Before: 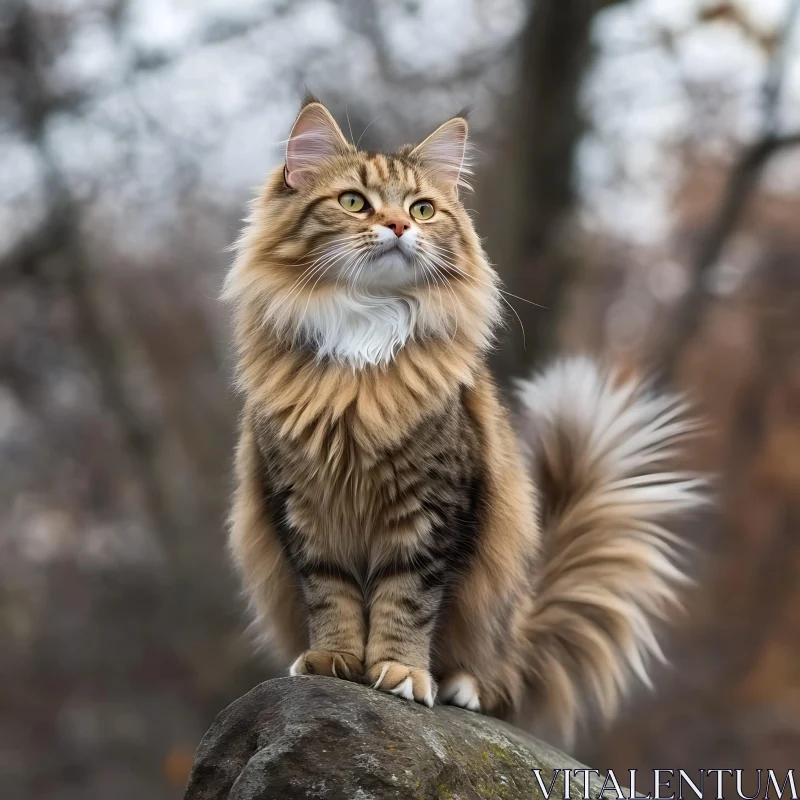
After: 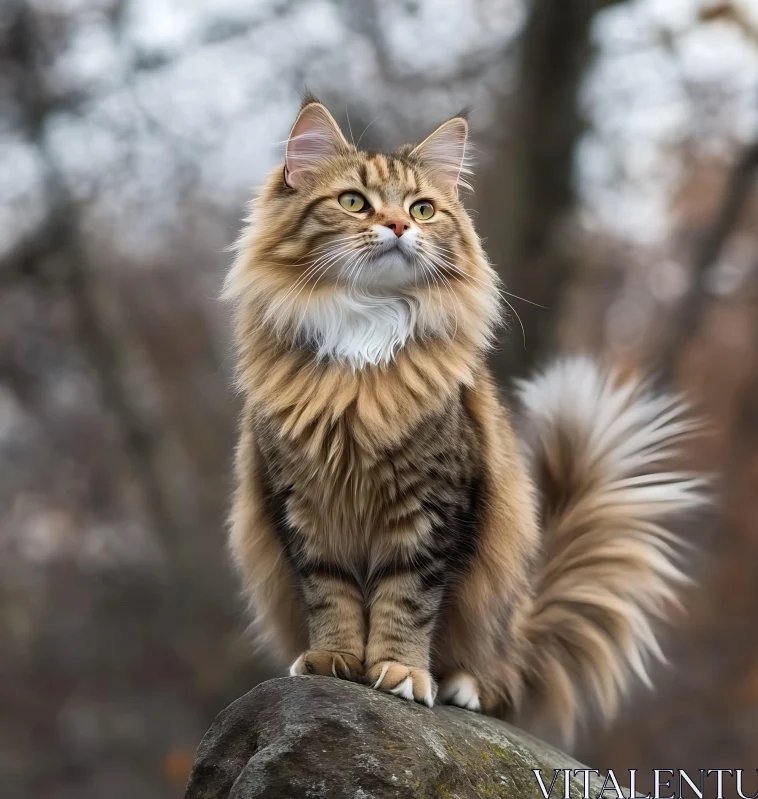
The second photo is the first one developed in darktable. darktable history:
crop and rotate: left 0%, right 5.244%
